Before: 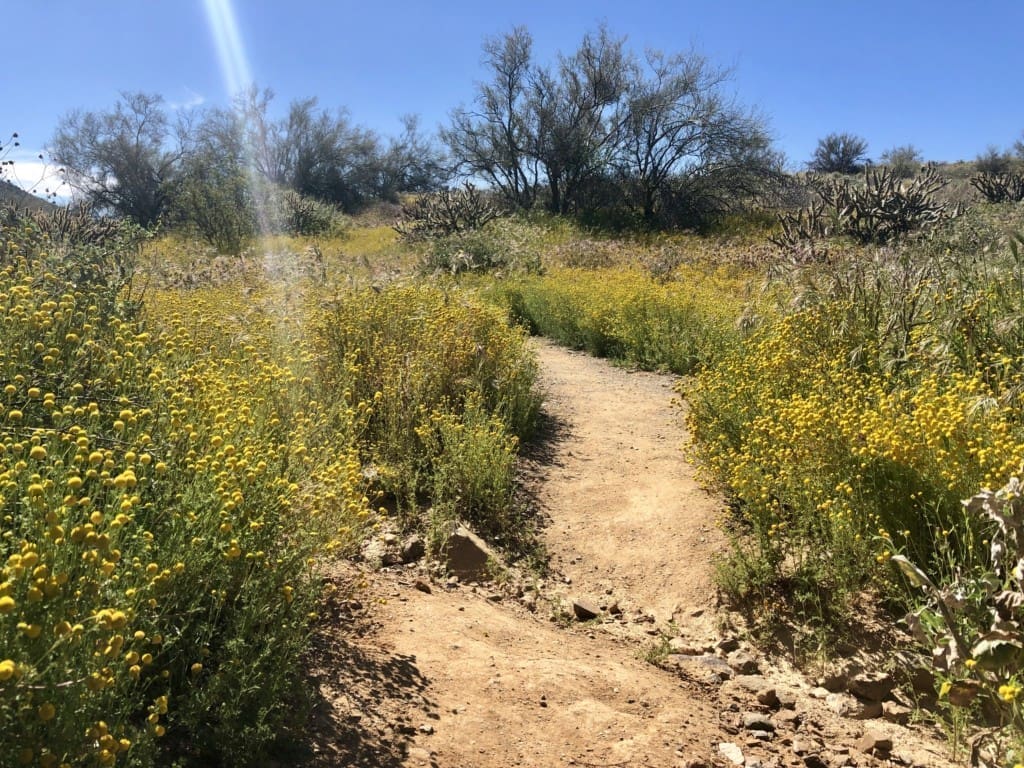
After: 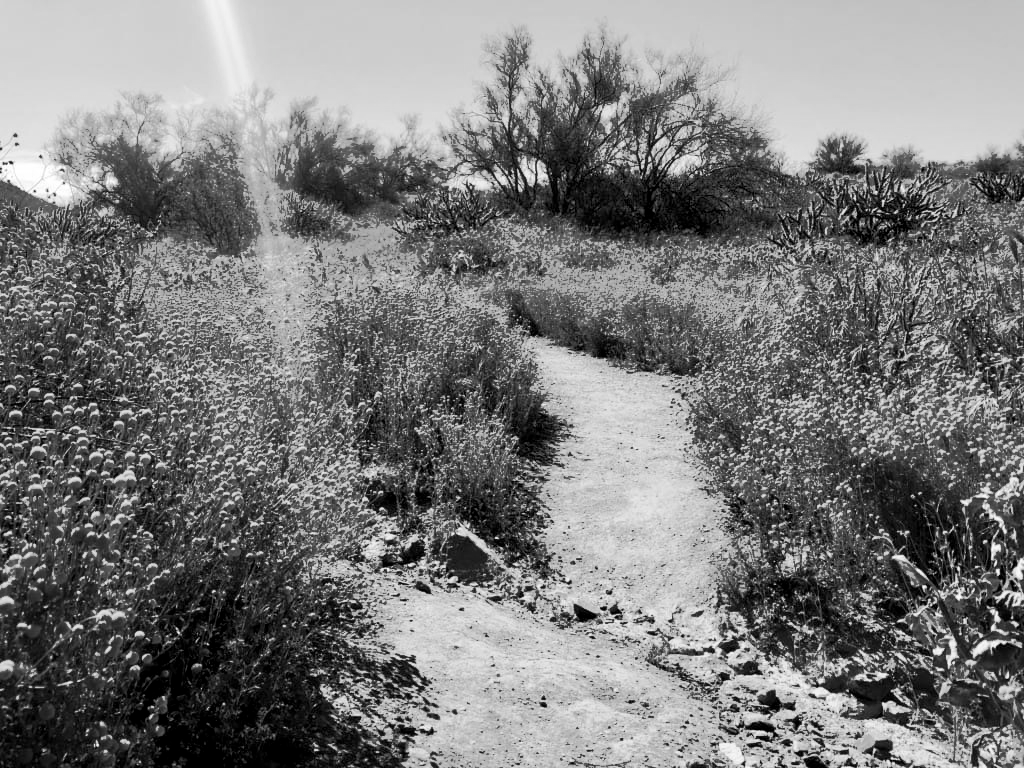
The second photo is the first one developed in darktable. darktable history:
tone curve: curves: ch0 [(0, 0) (0.003, 0.003) (0.011, 0.01) (0.025, 0.023) (0.044, 0.042) (0.069, 0.065) (0.1, 0.094) (0.136, 0.127) (0.177, 0.166) (0.224, 0.211) (0.277, 0.26) (0.335, 0.315) (0.399, 0.375) (0.468, 0.44) (0.543, 0.658) (0.623, 0.718) (0.709, 0.782) (0.801, 0.851) (0.898, 0.923) (1, 1)], color space Lab, independent channels, preserve colors none
exposure: black level correction 0.009, exposure 0.112 EV, compensate highlight preservation false
color calibration: output gray [0.25, 0.35, 0.4, 0], illuminant same as pipeline (D50), adaptation XYZ, x 0.346, y 0.358, temperature 5019.44 K
